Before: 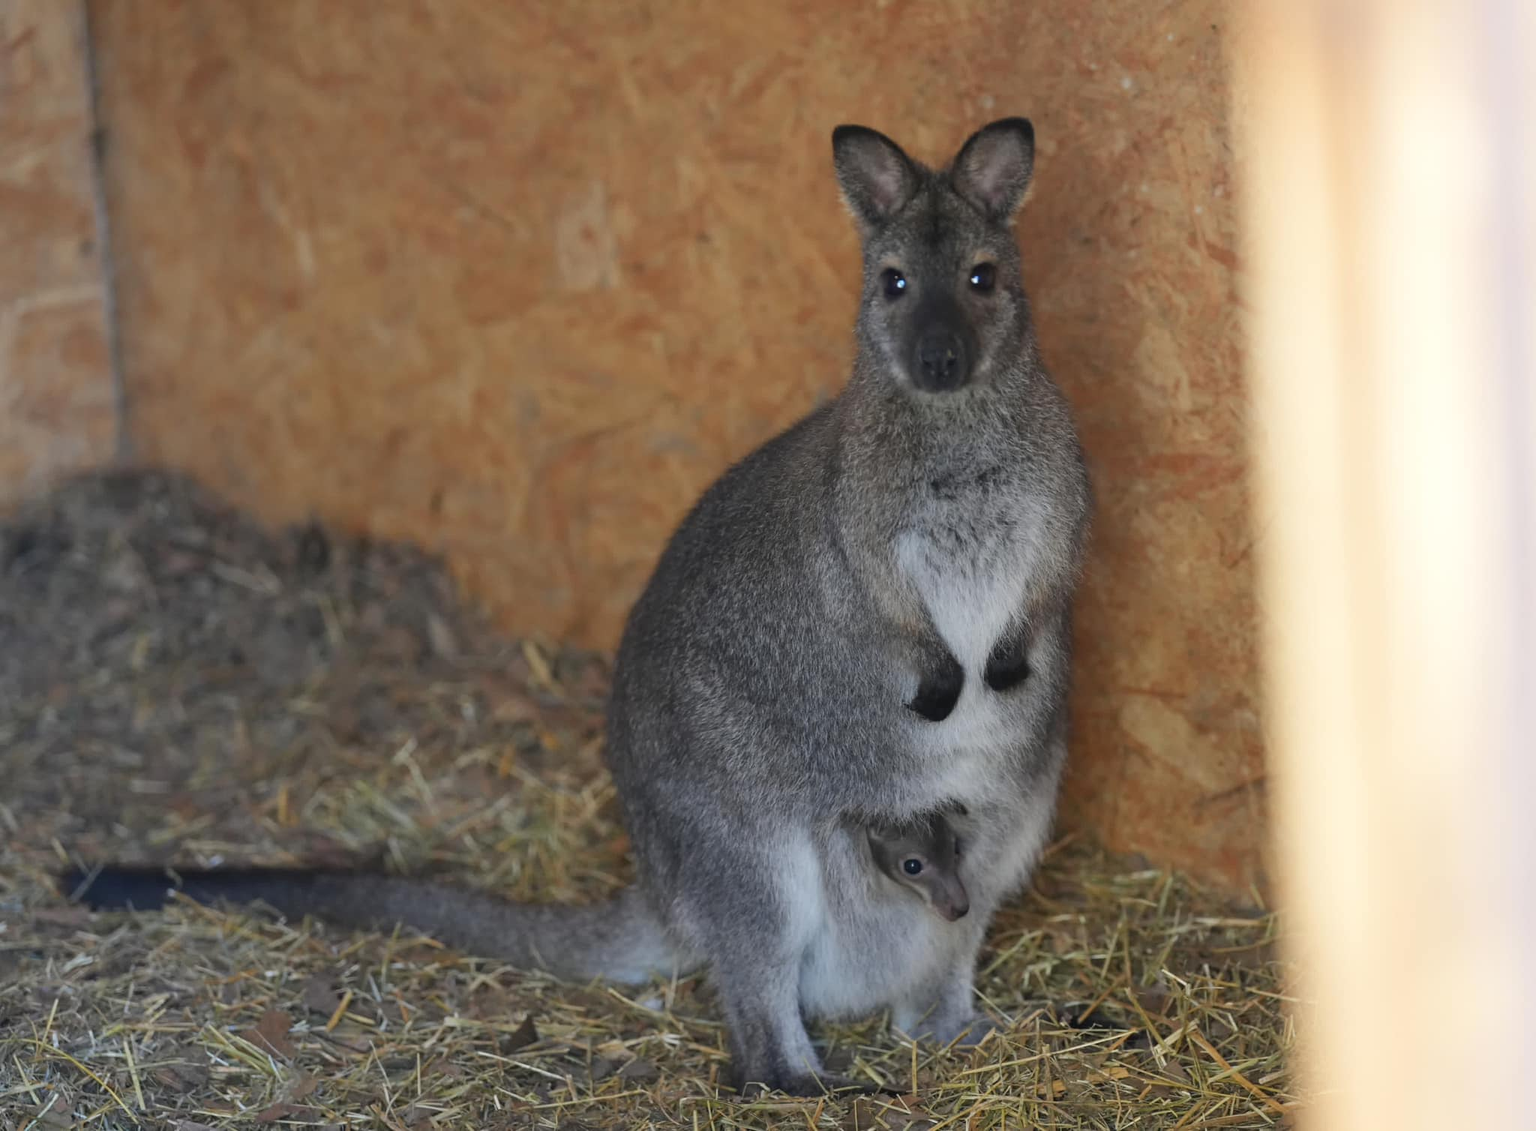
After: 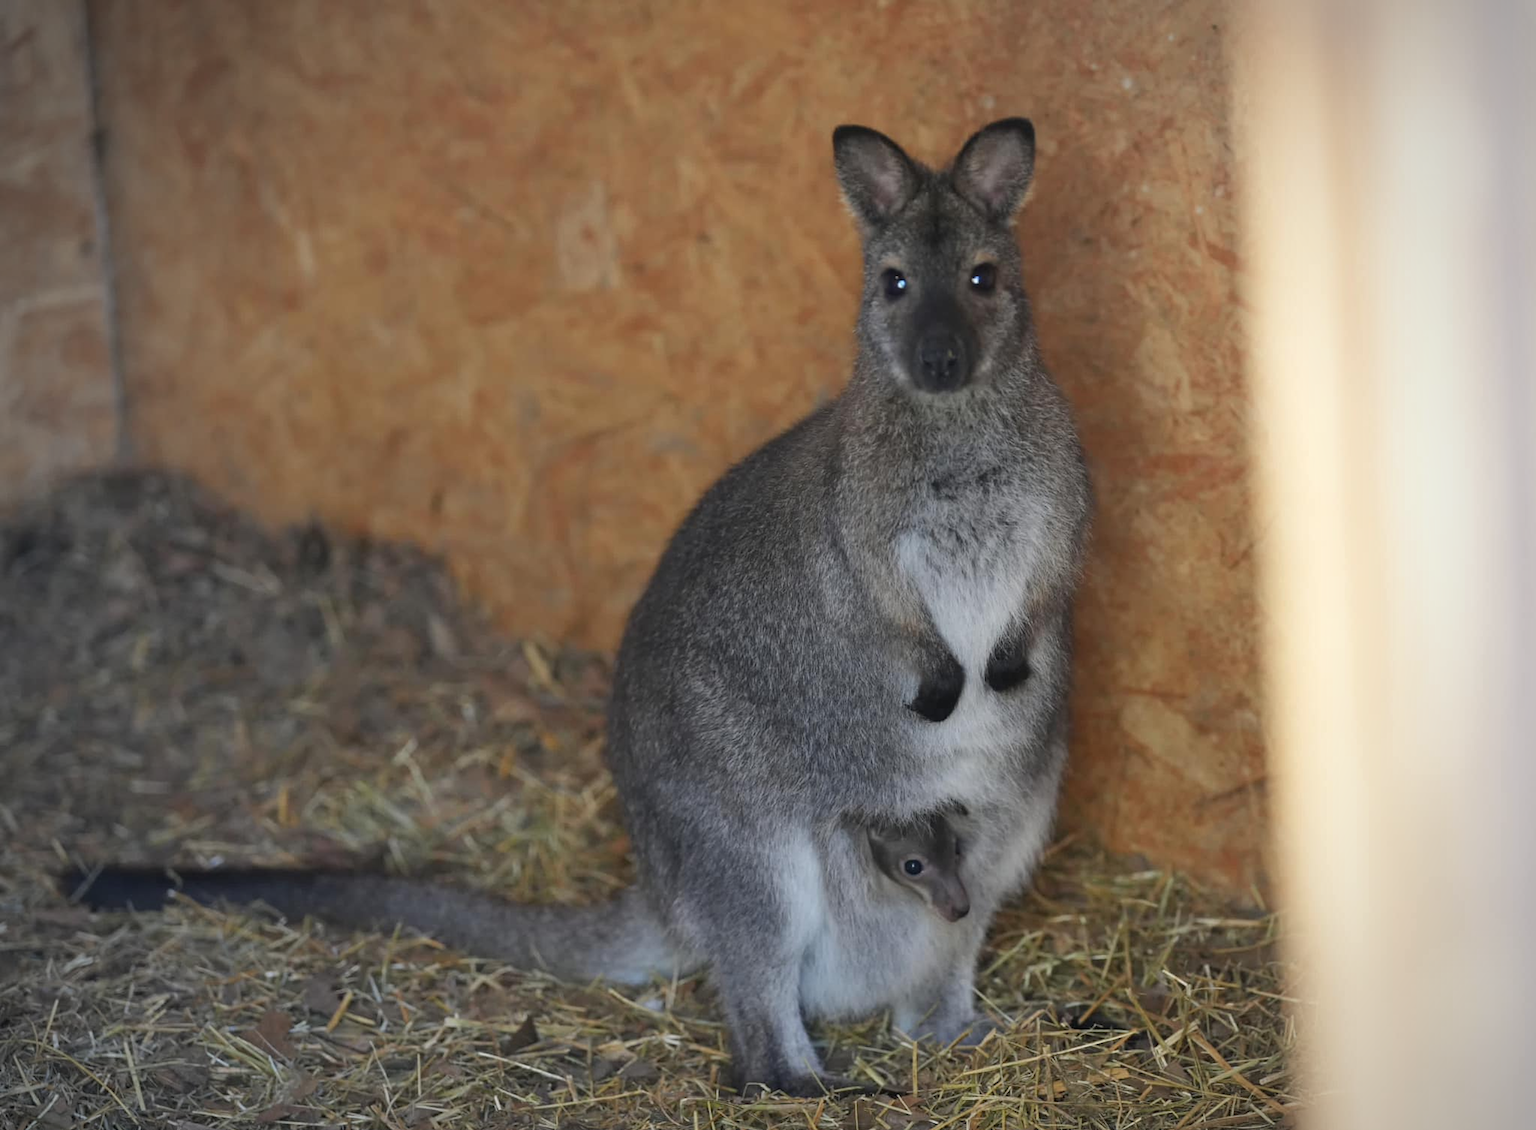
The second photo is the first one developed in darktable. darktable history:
vignetting: fall-off start 71.74%
